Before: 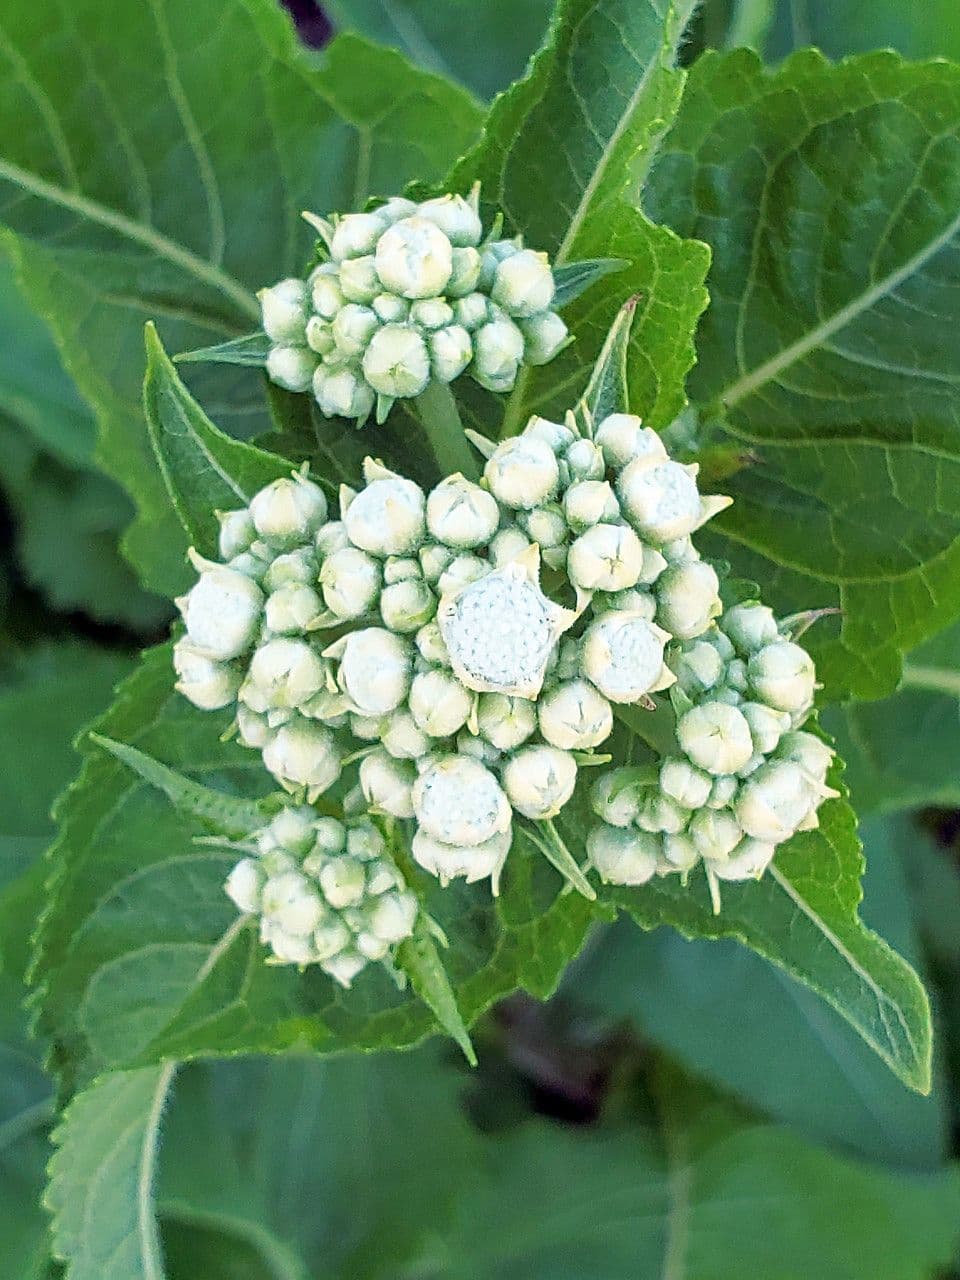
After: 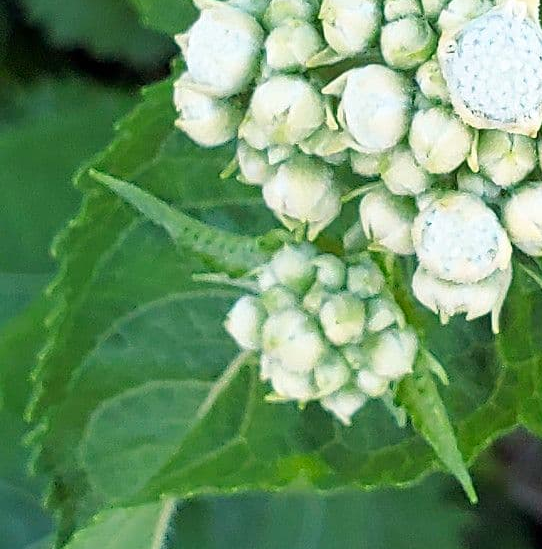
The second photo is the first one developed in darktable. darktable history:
contrast brightness saturation: saturation 0.099
crop: top 44.055%, right 43.509%, bottom 13.017%
